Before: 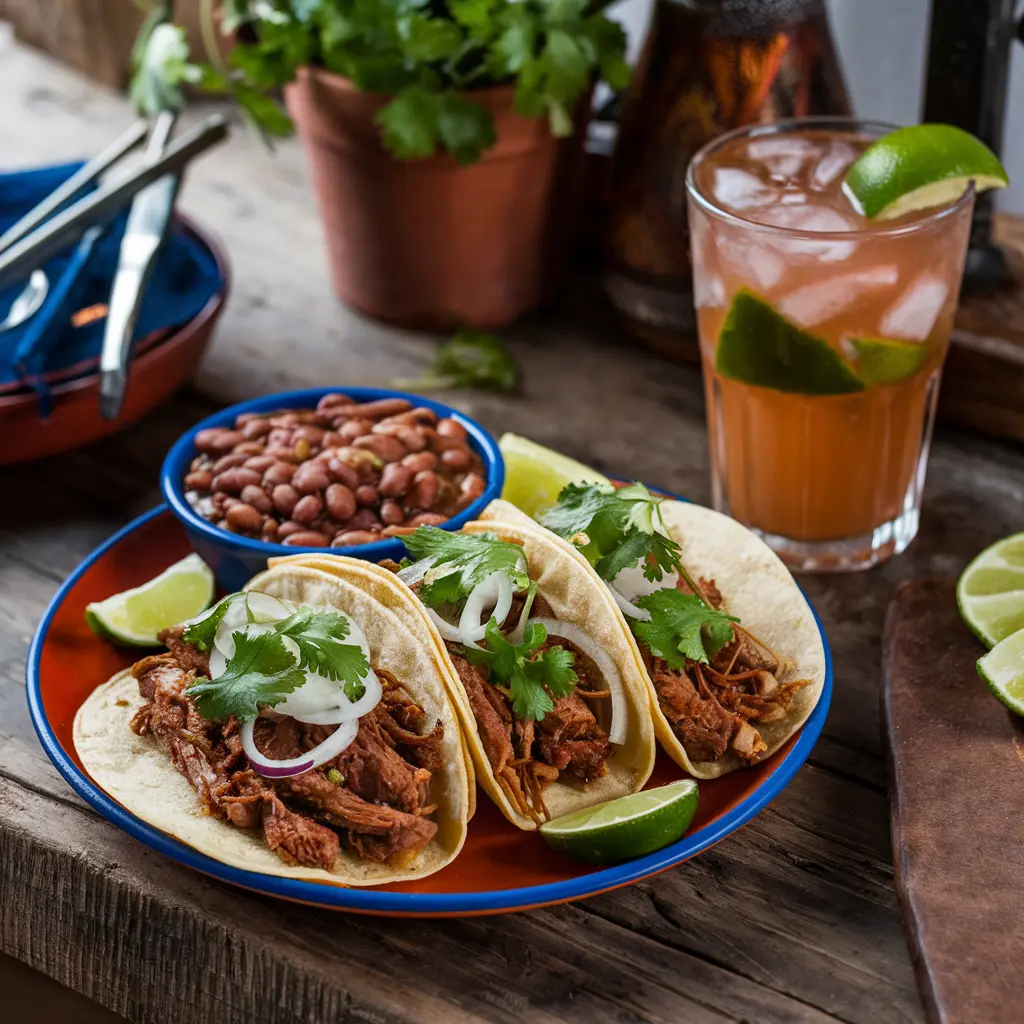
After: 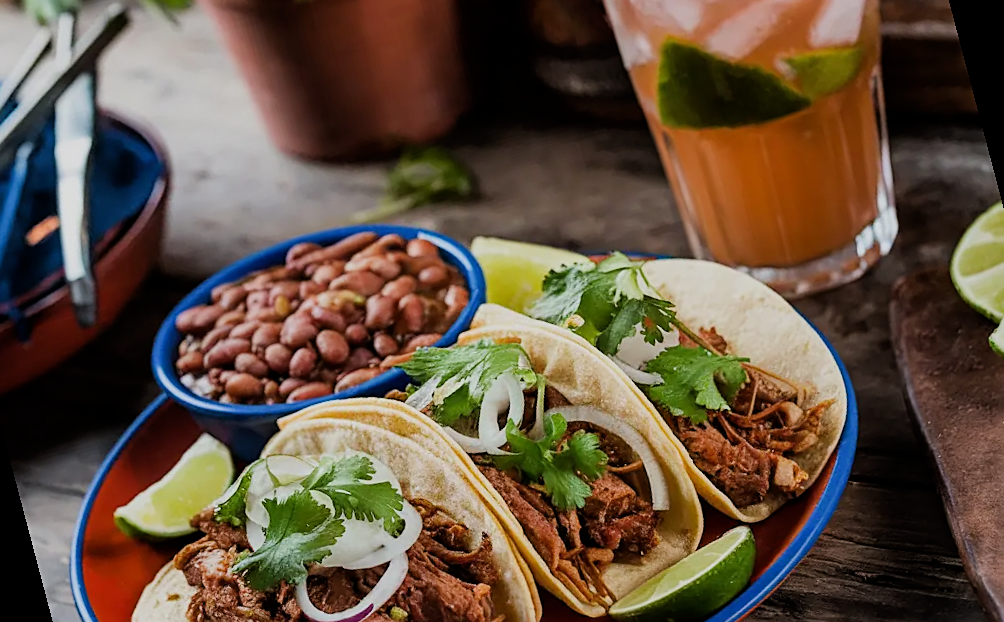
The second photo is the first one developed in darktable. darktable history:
exposure: exposure 0.197 EV, compensate highlight preservation false
sharpen: on, module defaults
filmic rgb: black relative exposure -7.65 EV, white relative exposure 4.56 EV, hardness 3.61
rotate and perspective: rotation -14.8°, crop left 0.1, crop right 0.903, crop top 0.25, crop bottom 0.748
